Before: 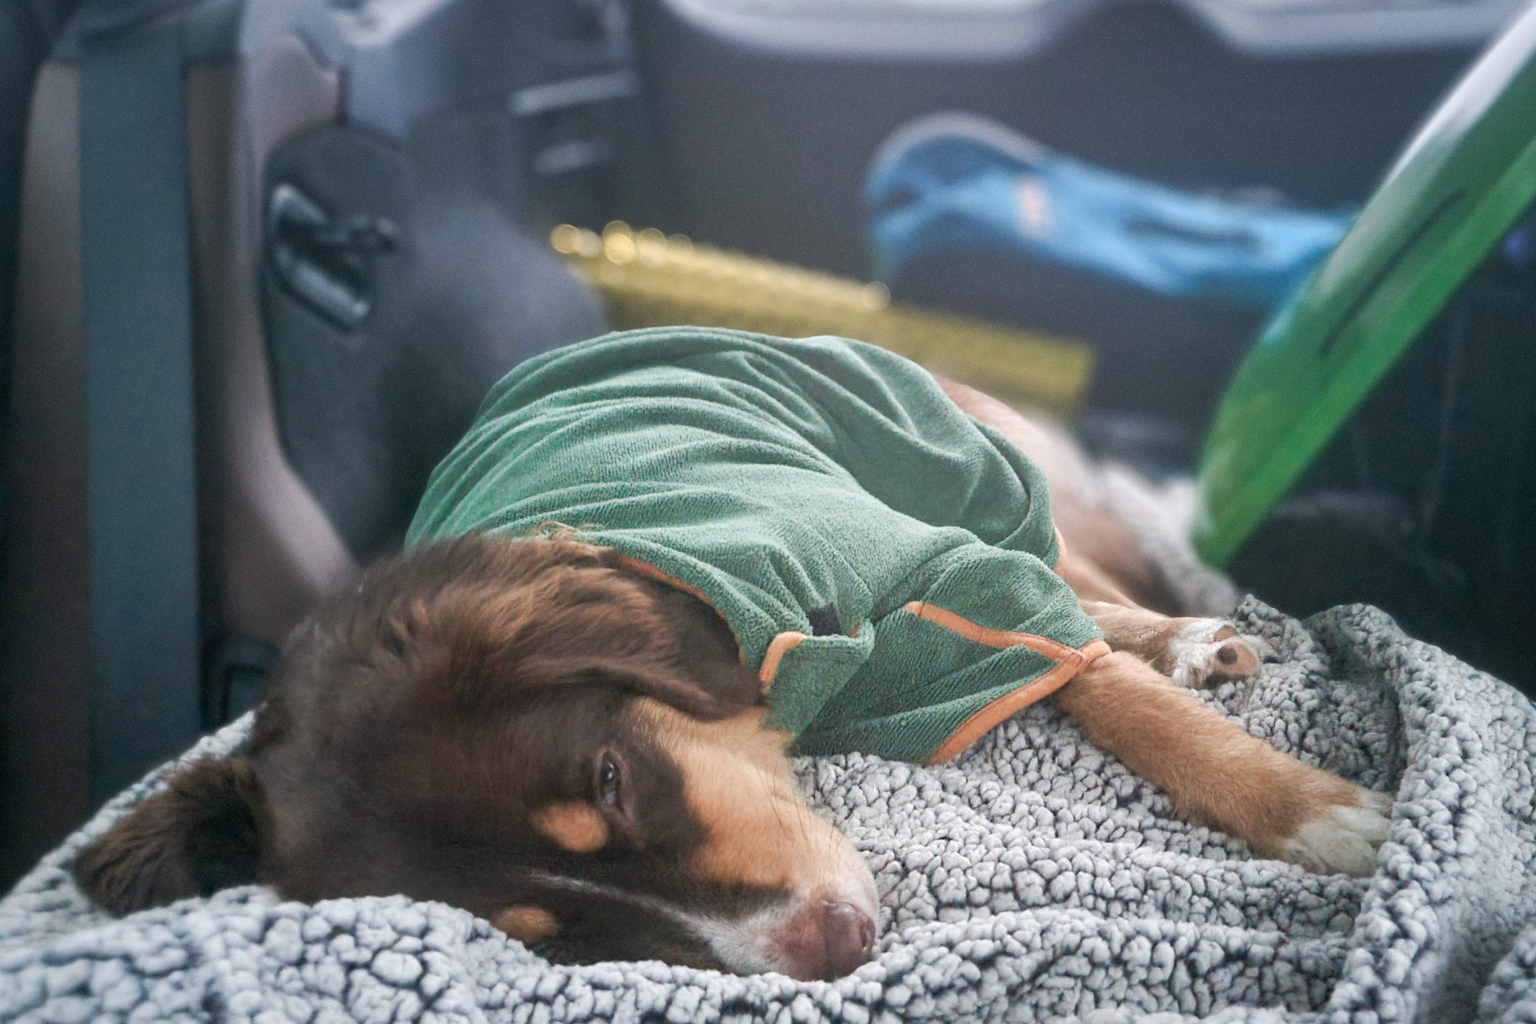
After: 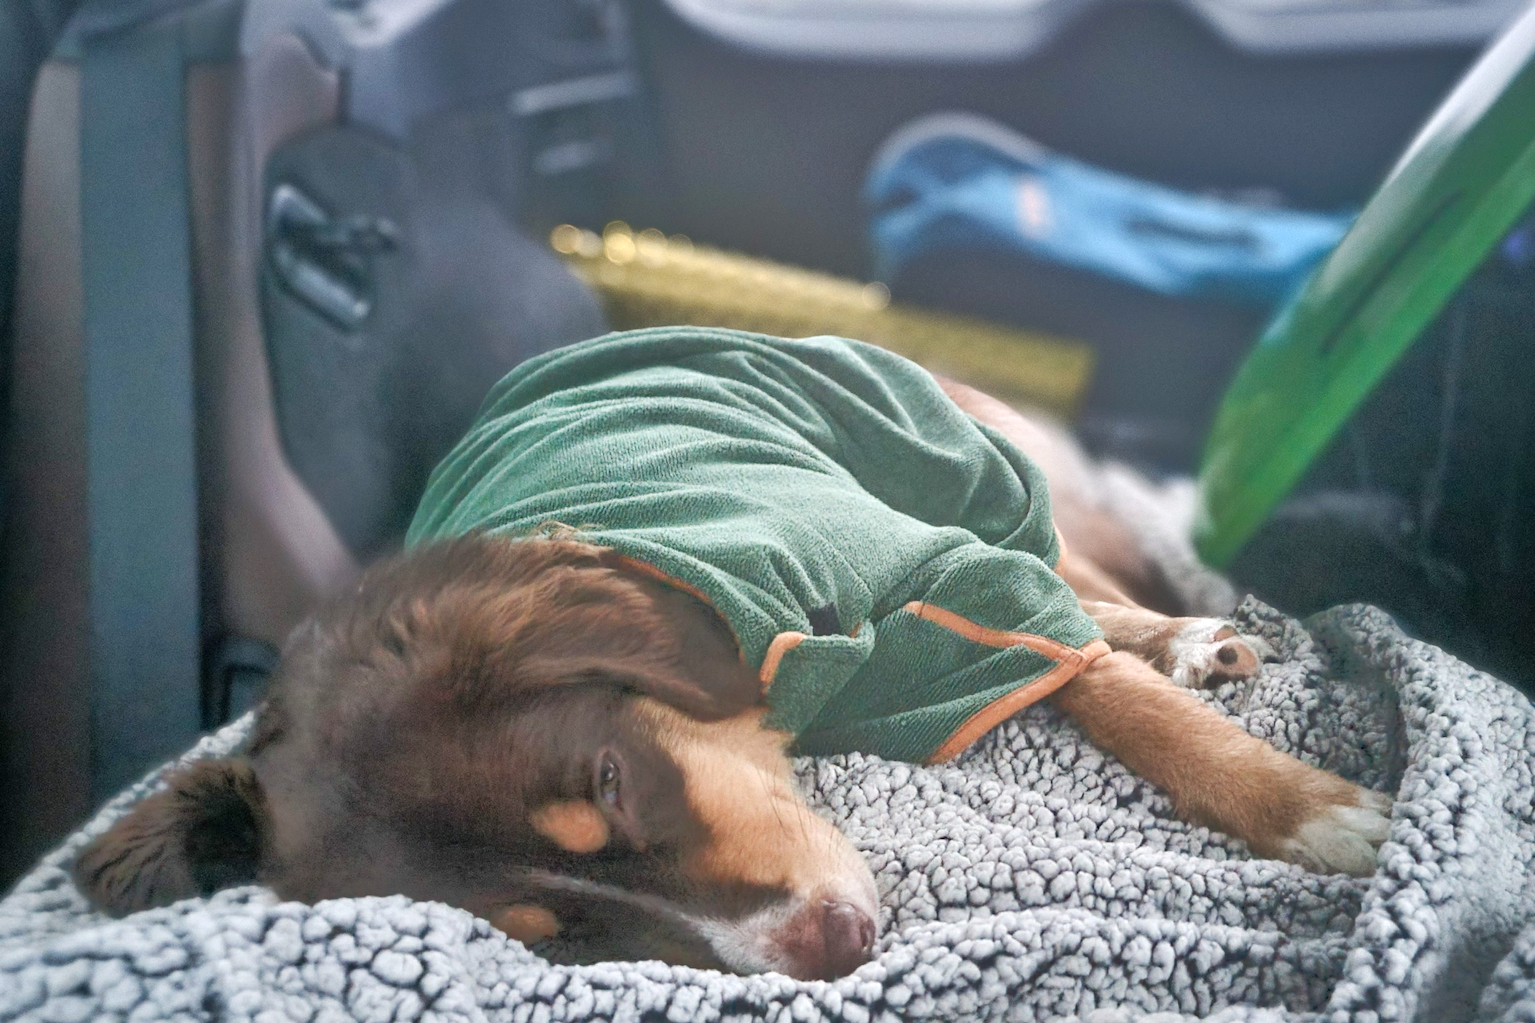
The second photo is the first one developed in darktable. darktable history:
tone equalizer: -8 EV -0.517 EV, -7 EV -0.328 EV, -6 EV -0.07 EV, -5 EV 0.403 EV, -4 EV 0.948 EV, -3 EV 0.794 EV, -2 EV -0.012 EV, -1 EV 0.128 EV, +0 EV -0.015 EV
